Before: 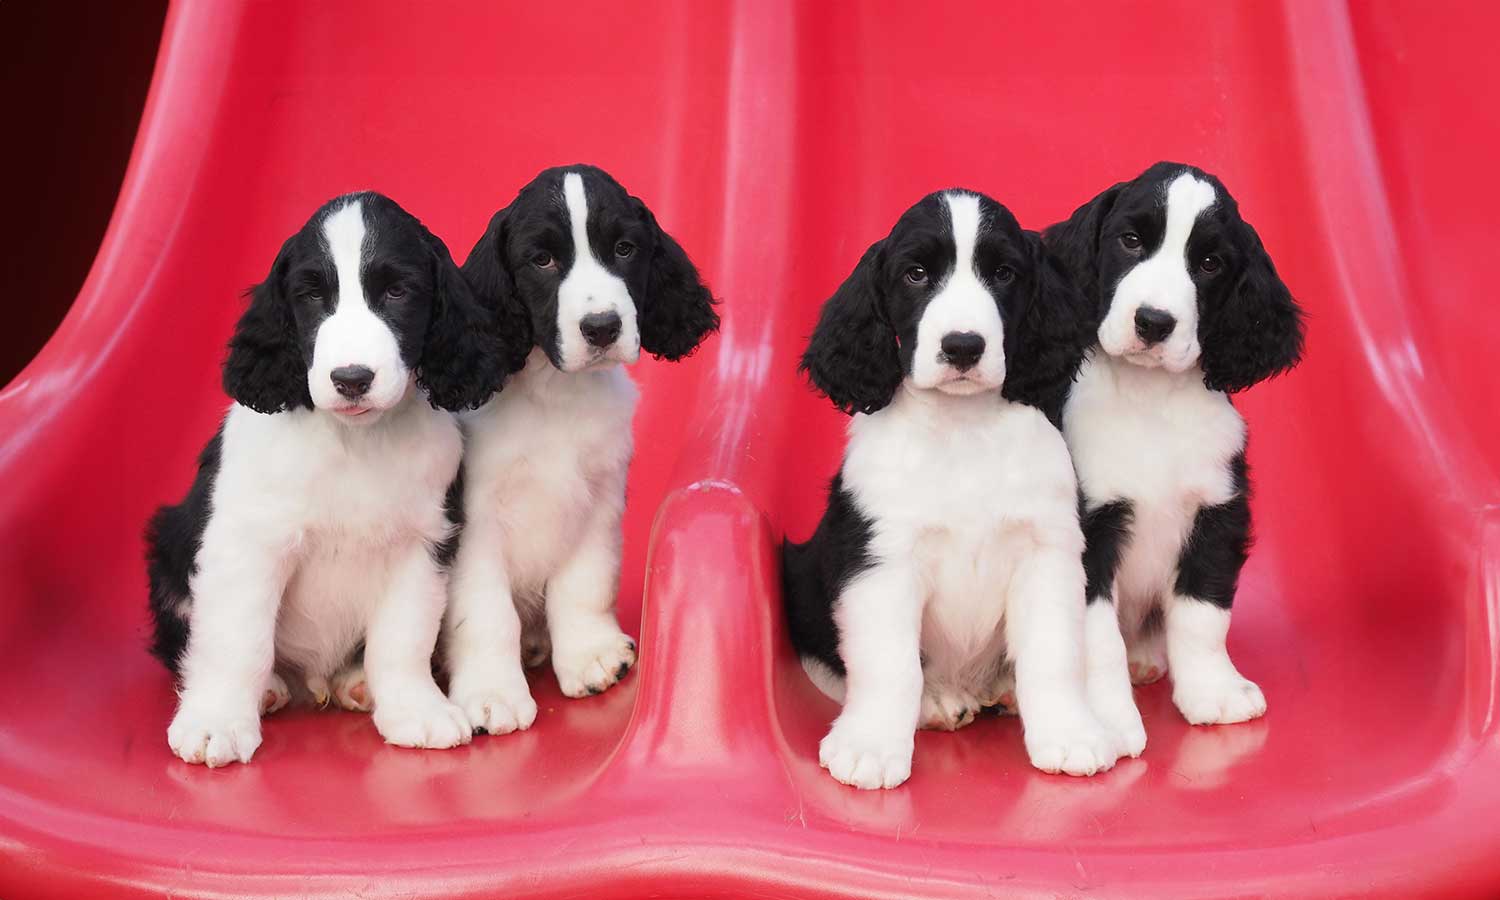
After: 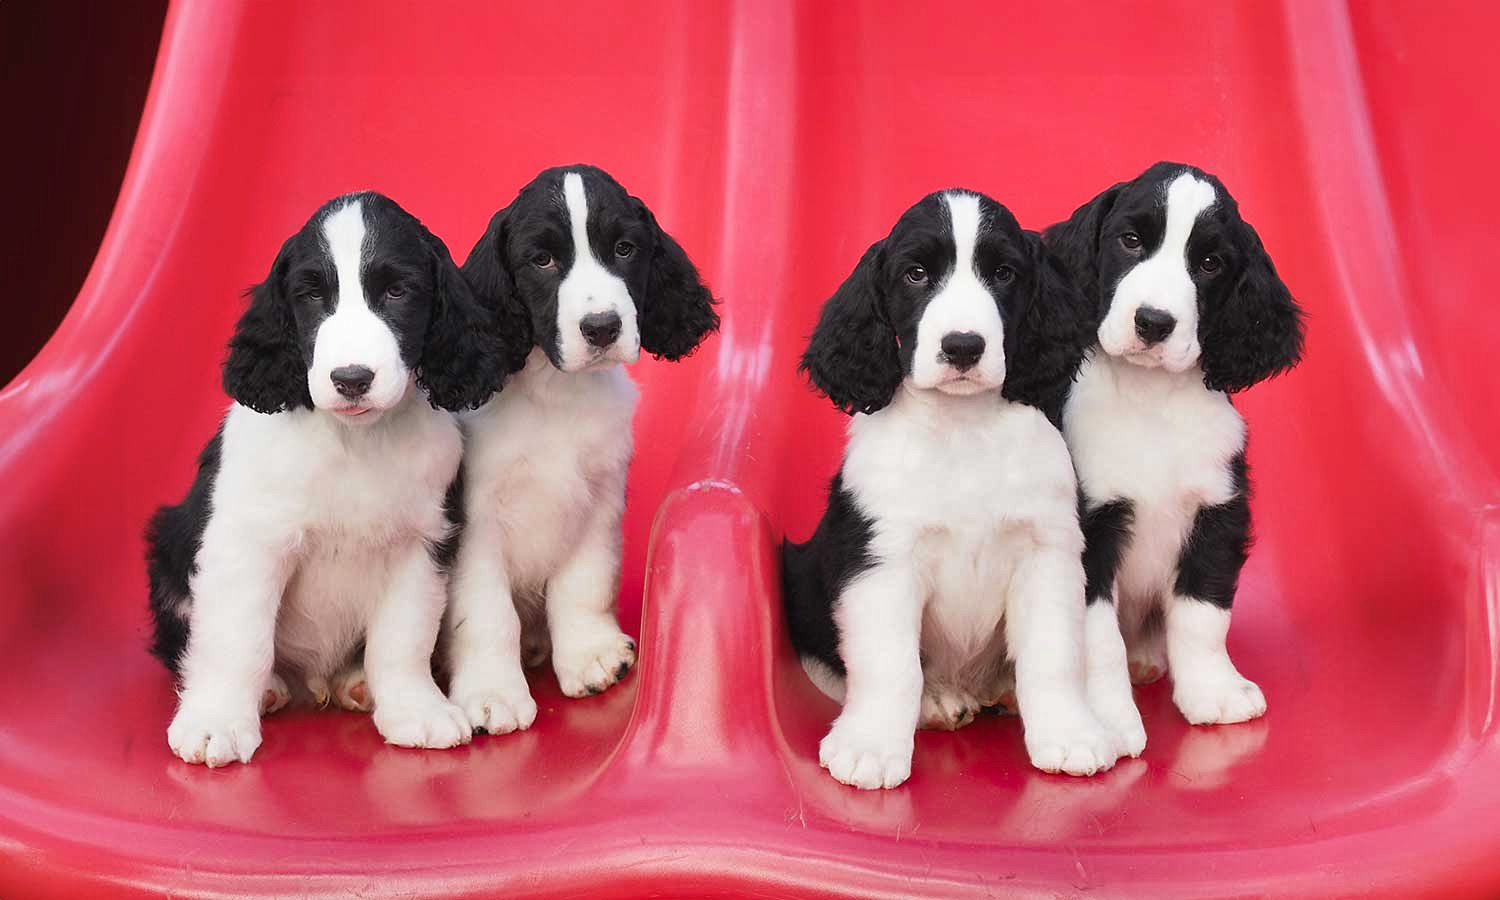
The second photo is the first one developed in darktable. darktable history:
contrast brightness saturation: contrast 0.05, brightness 0.06, saturation 0.01
sharpen: radius 1.272, amount 0.305, threshold 0
shadows and highlights: shadows 24.5, highlights -78.15, soften with gaussian
